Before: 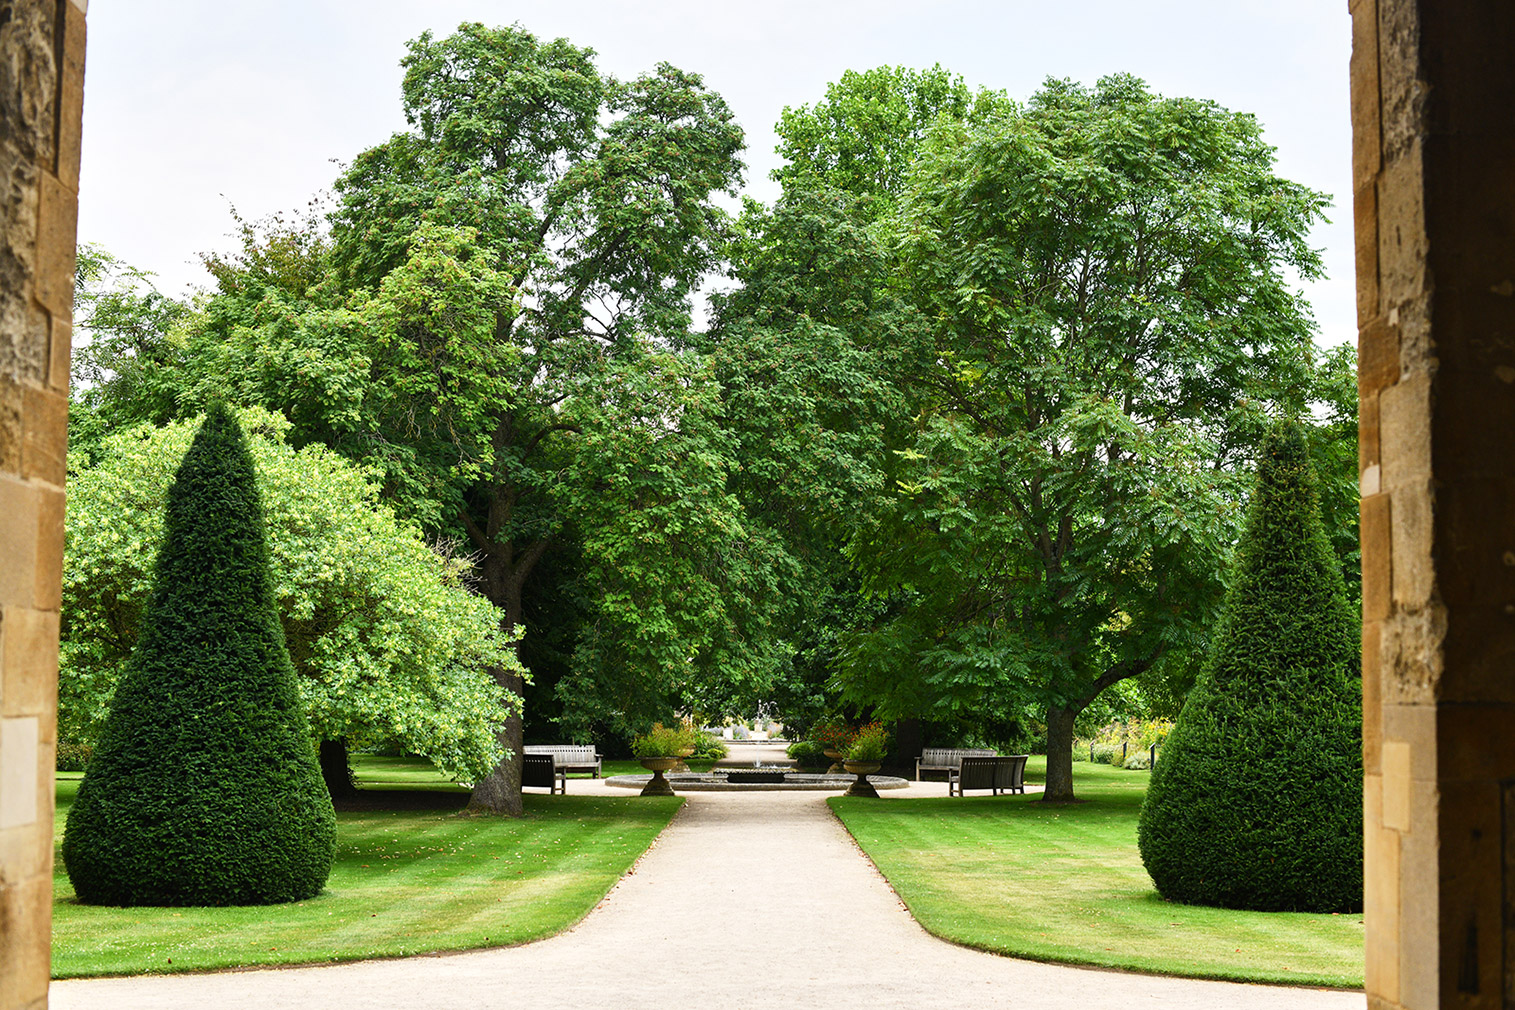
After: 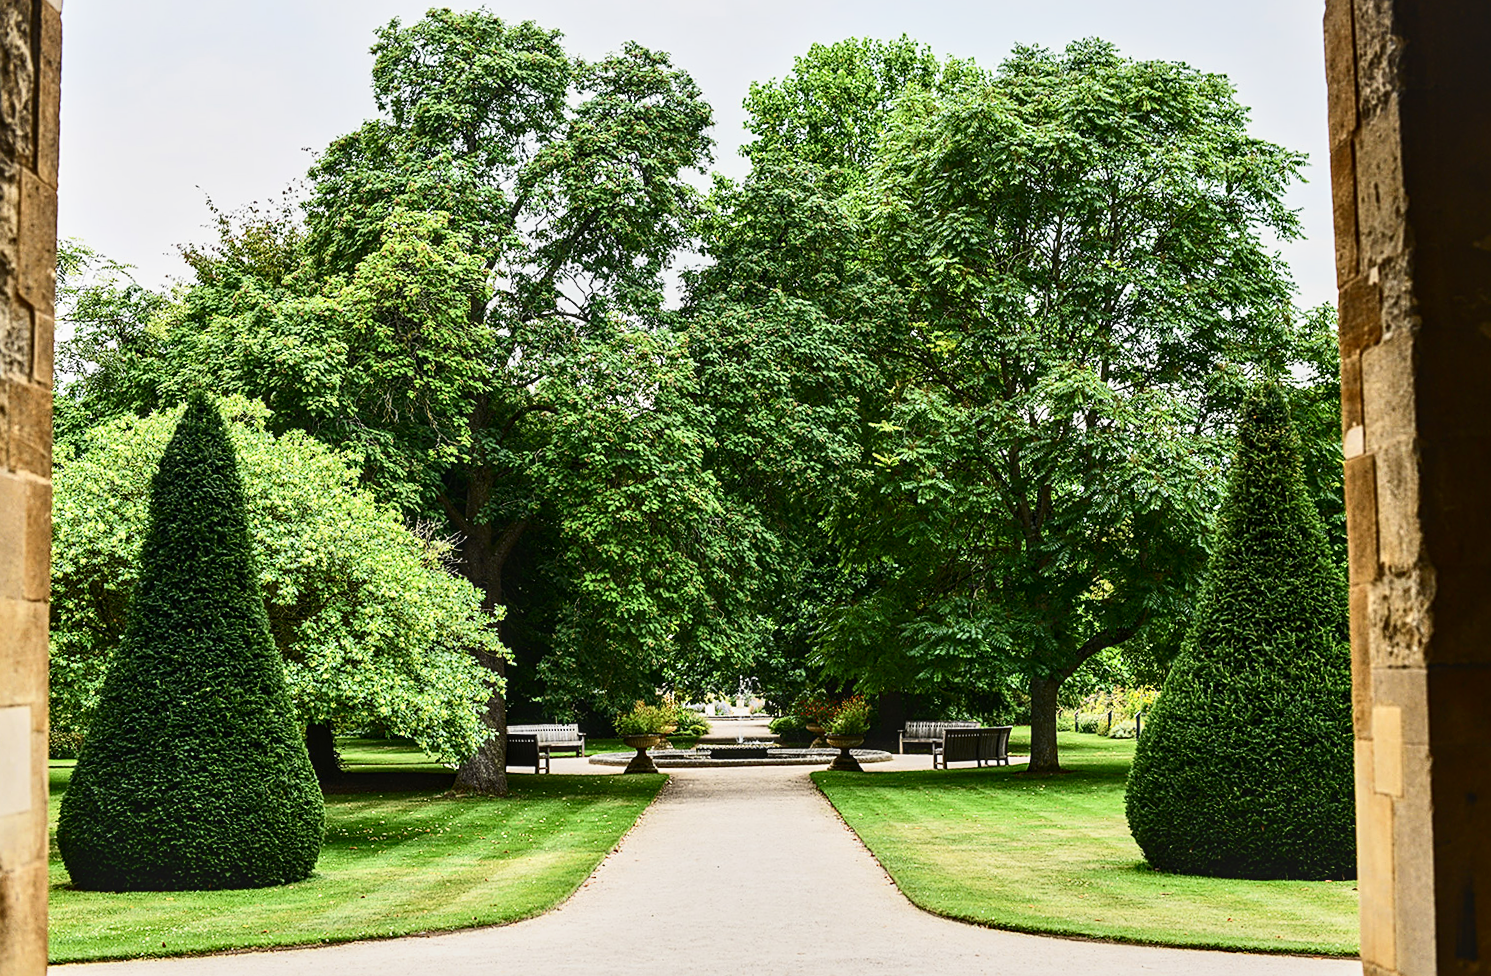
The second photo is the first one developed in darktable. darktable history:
contrast brightness saturation: contrast 0.28
tone equalizer: -8 EV -0.002 EV, -7 EV 0.005 EV, -6 EV -0.009 EV, -5 EV 0.011 EV, -4 EV -0.012 EV, -3 EV 0.007 EV, -2 EV -0.062 EV, -1 EV -0.293 EV, +0 EV -0.582 EV, smoothing diameter 2%, edges refinement/feathering 20, mask exposure compensation -1.57 EV, filter diffusion 5
rotate and perspective: rotation -1.32°, lens shift (horizontal) -0.031, crop left 0.015, crop right 0.985, crop top 0.047, crop bottom 0.982
local contrast: on, module defaults
sharpen: on, module defaults
